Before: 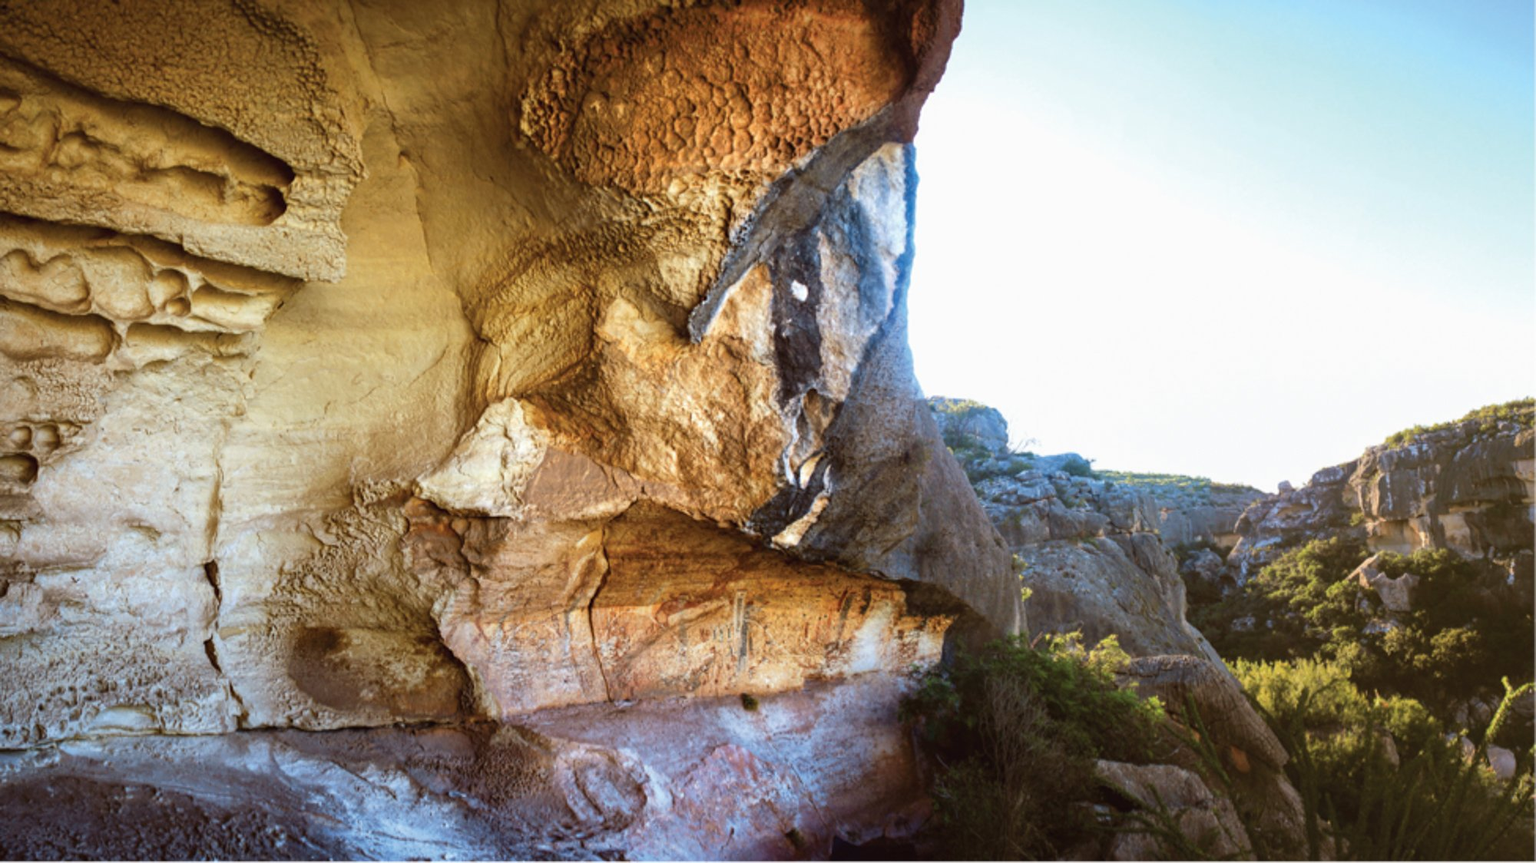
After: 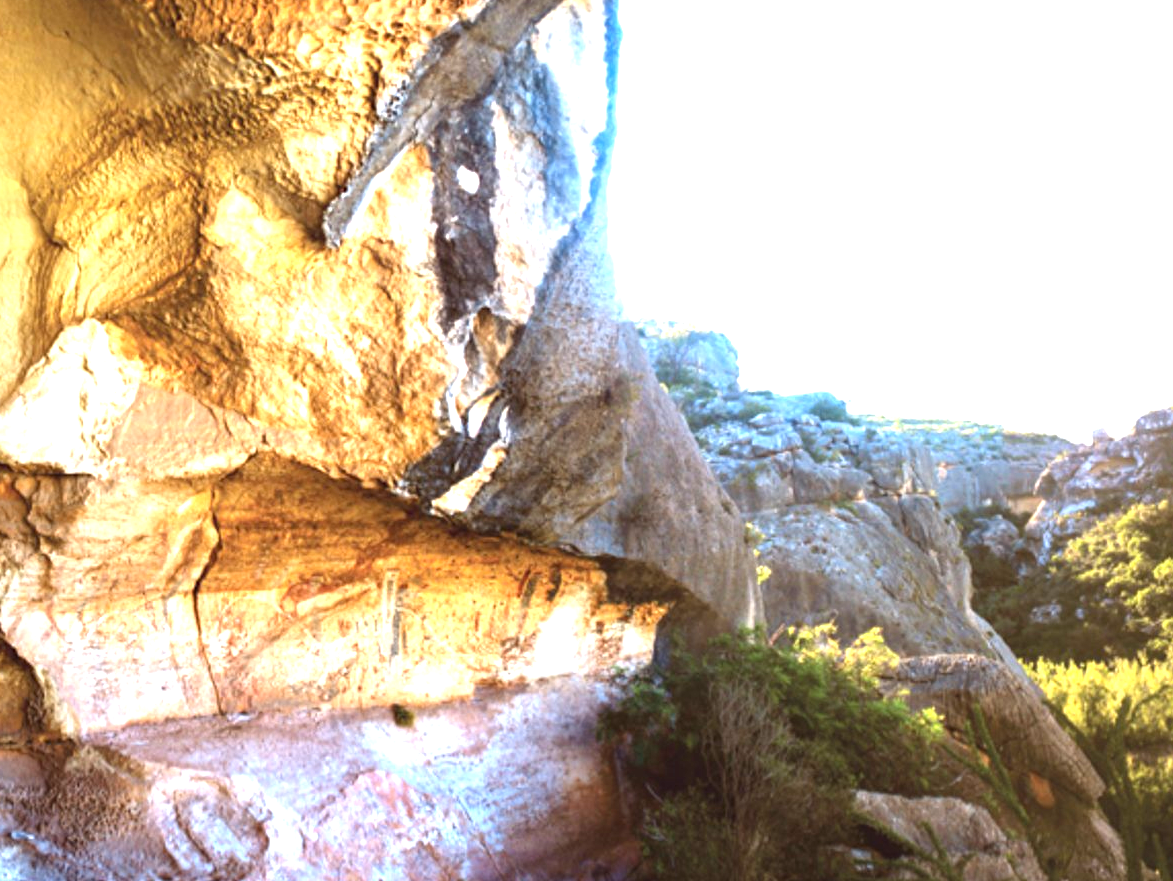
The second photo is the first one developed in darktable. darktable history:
crop and rotate: left 28.676%, top 17.707%, right 12.65%, bottom 3.901%
exposure: black level correction 0, exposure 1.454 EV, compensate highlight preservation false
